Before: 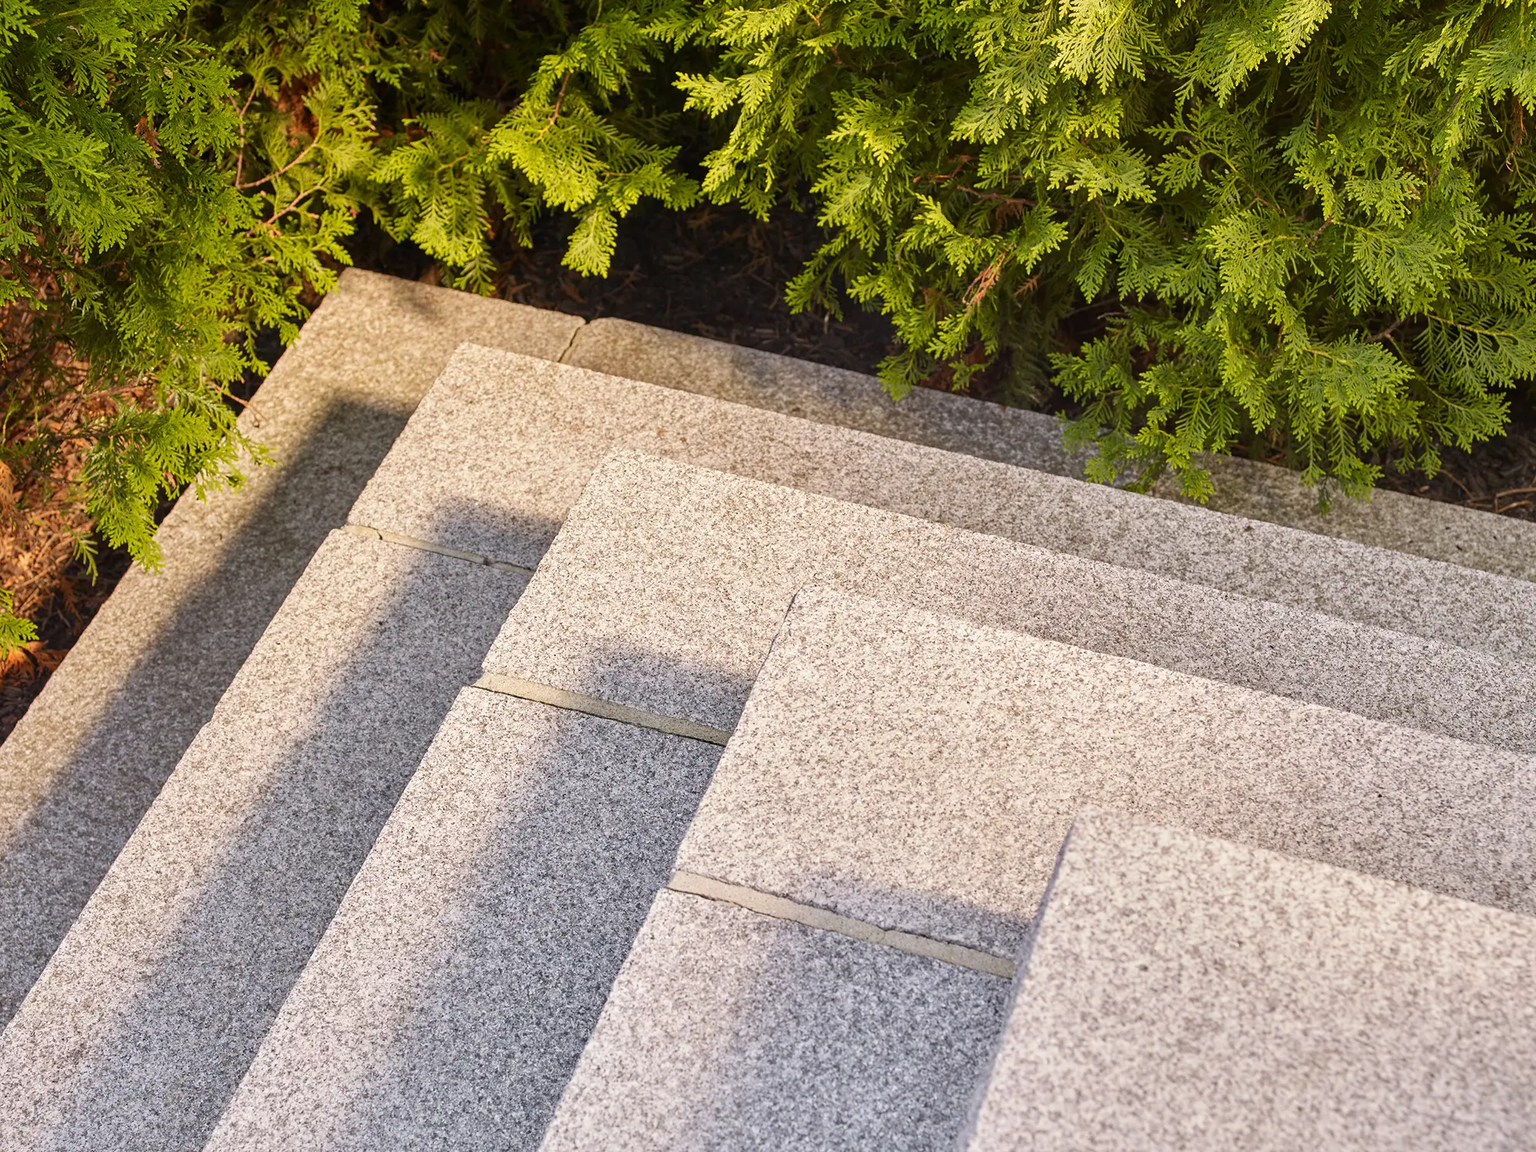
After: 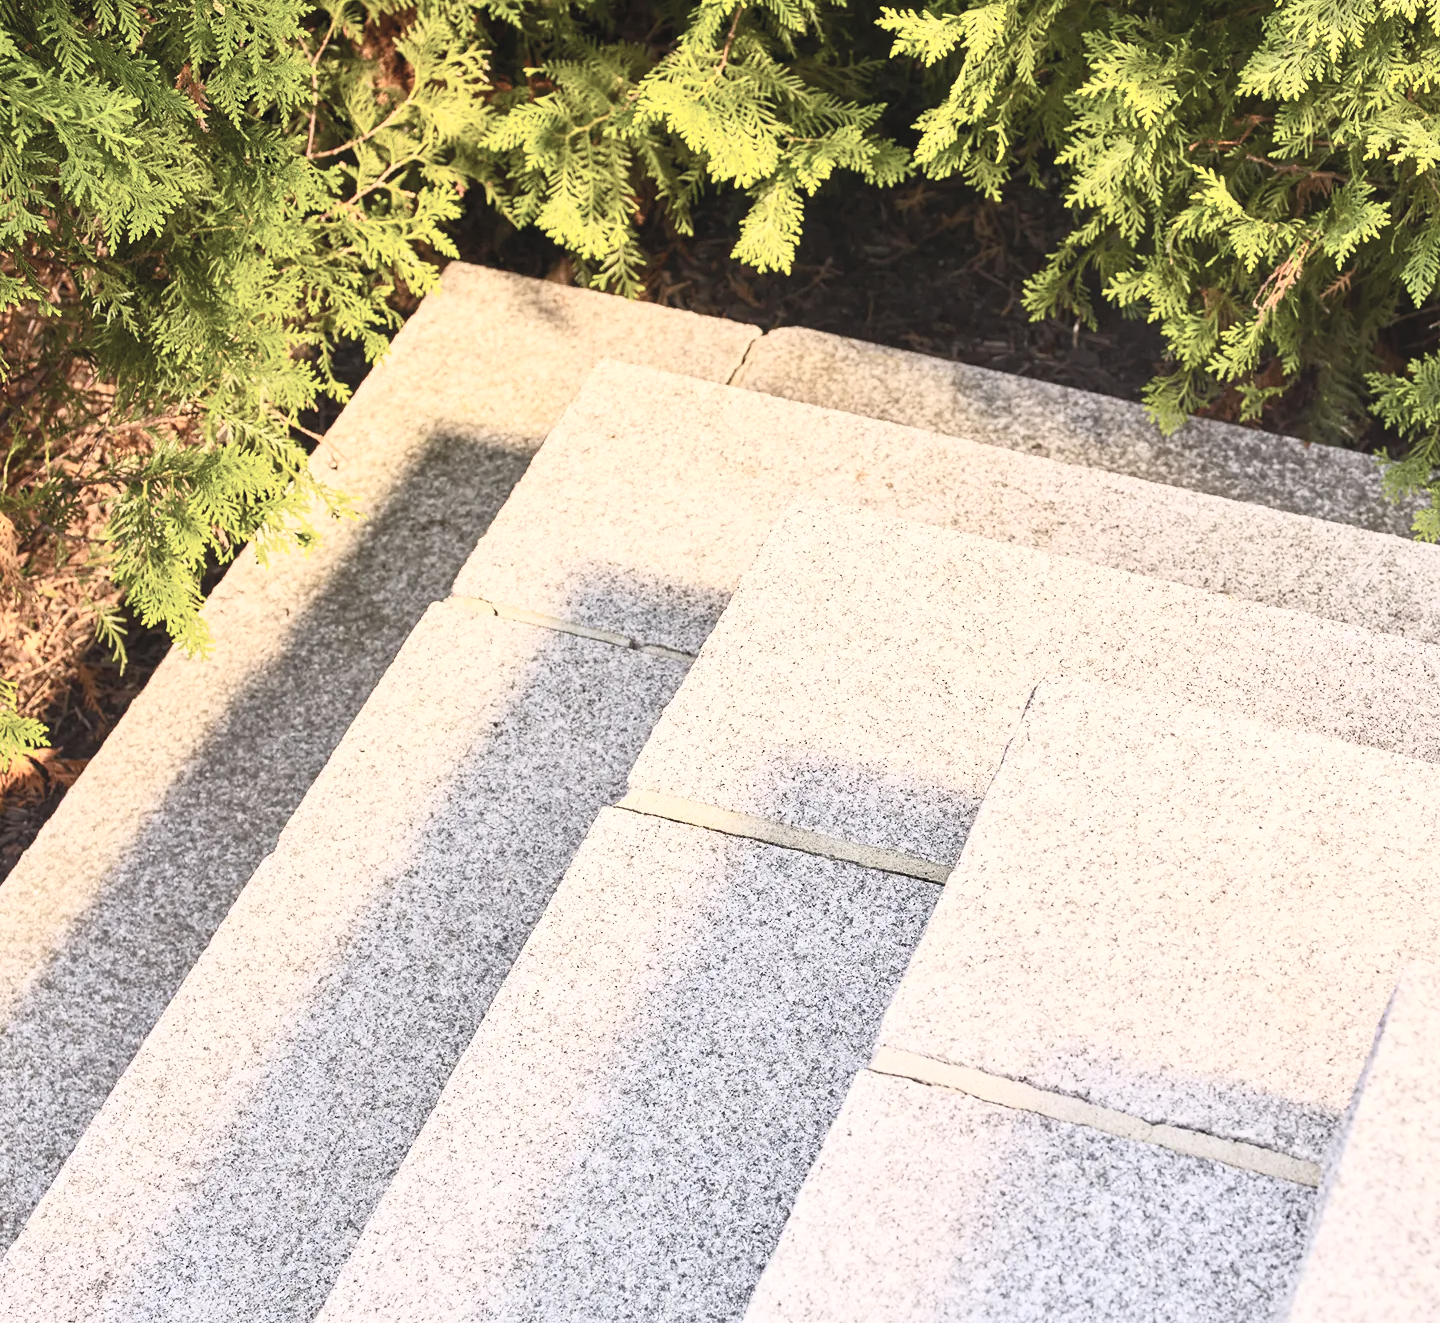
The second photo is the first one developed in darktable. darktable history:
crop: top 5.803%, right 27.864%, bottom 5.804%
contrast brightness saturation: contrast 0.43, brightness 0.56, saturation -0.19
